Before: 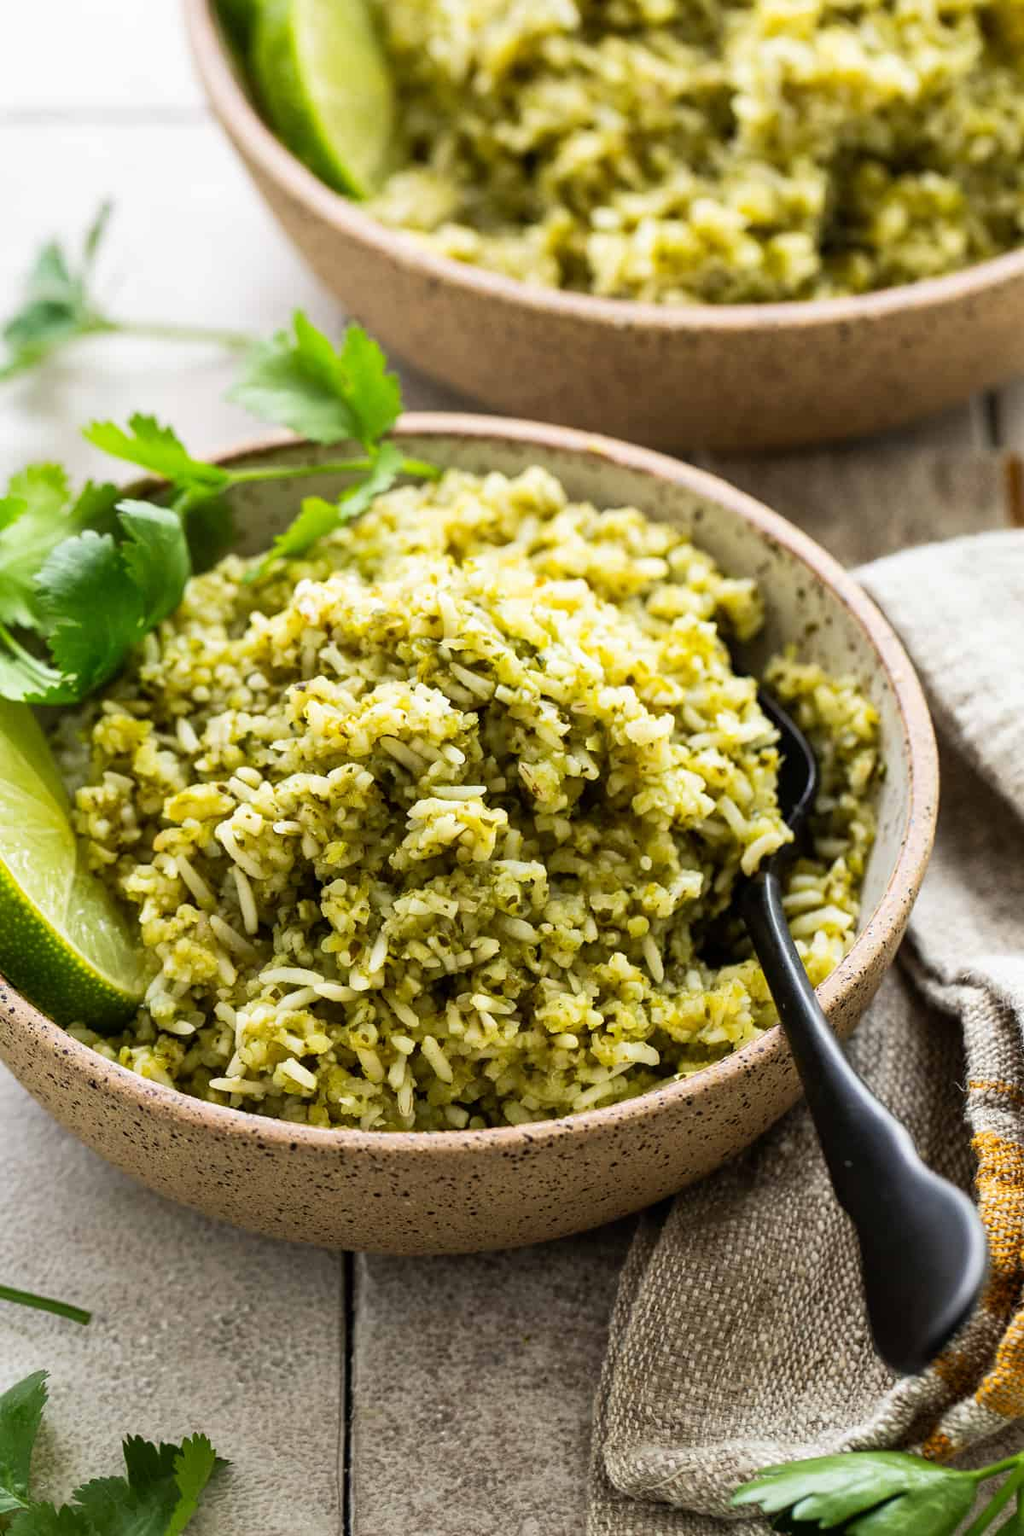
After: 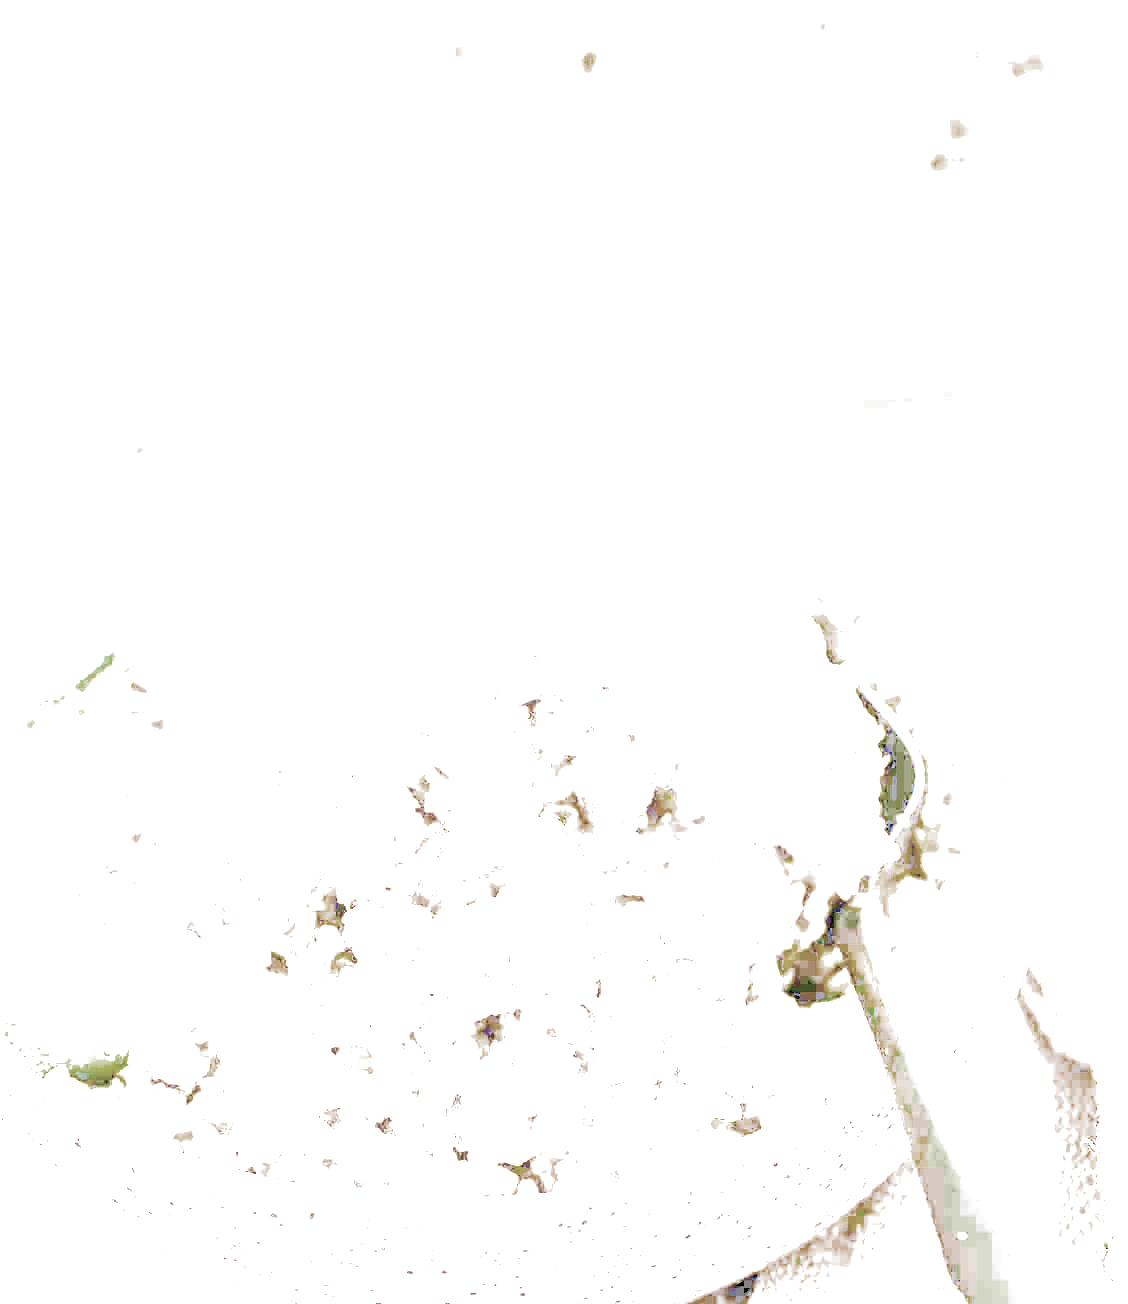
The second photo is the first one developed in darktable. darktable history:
color zones: curves: ch0 [(0, 0.487) (0.241, 0.395) (0.434, 0.373) (0.658, 0.412) (0.838, 0.487)]; ch1 [(0, 0) (0.053, 0.053) (0.211, 0.202) (0.579, 0.259) (0.781, 0.241)]
crop: left 2.739%, top 7.166%, right 3.207%, bottom 20.351%
filmic rgb: black relative exposure -5.01 EV, white relative exposure 3.98 EV, hardness 2.9, contrast 1.197
exposure: exposure 7.935 EV, compensate highlight preservation false
color balance rgb: global offset › luminance 0.695%, perceptual saturation grading › global saturation 19.858%, global vibrance 20%
